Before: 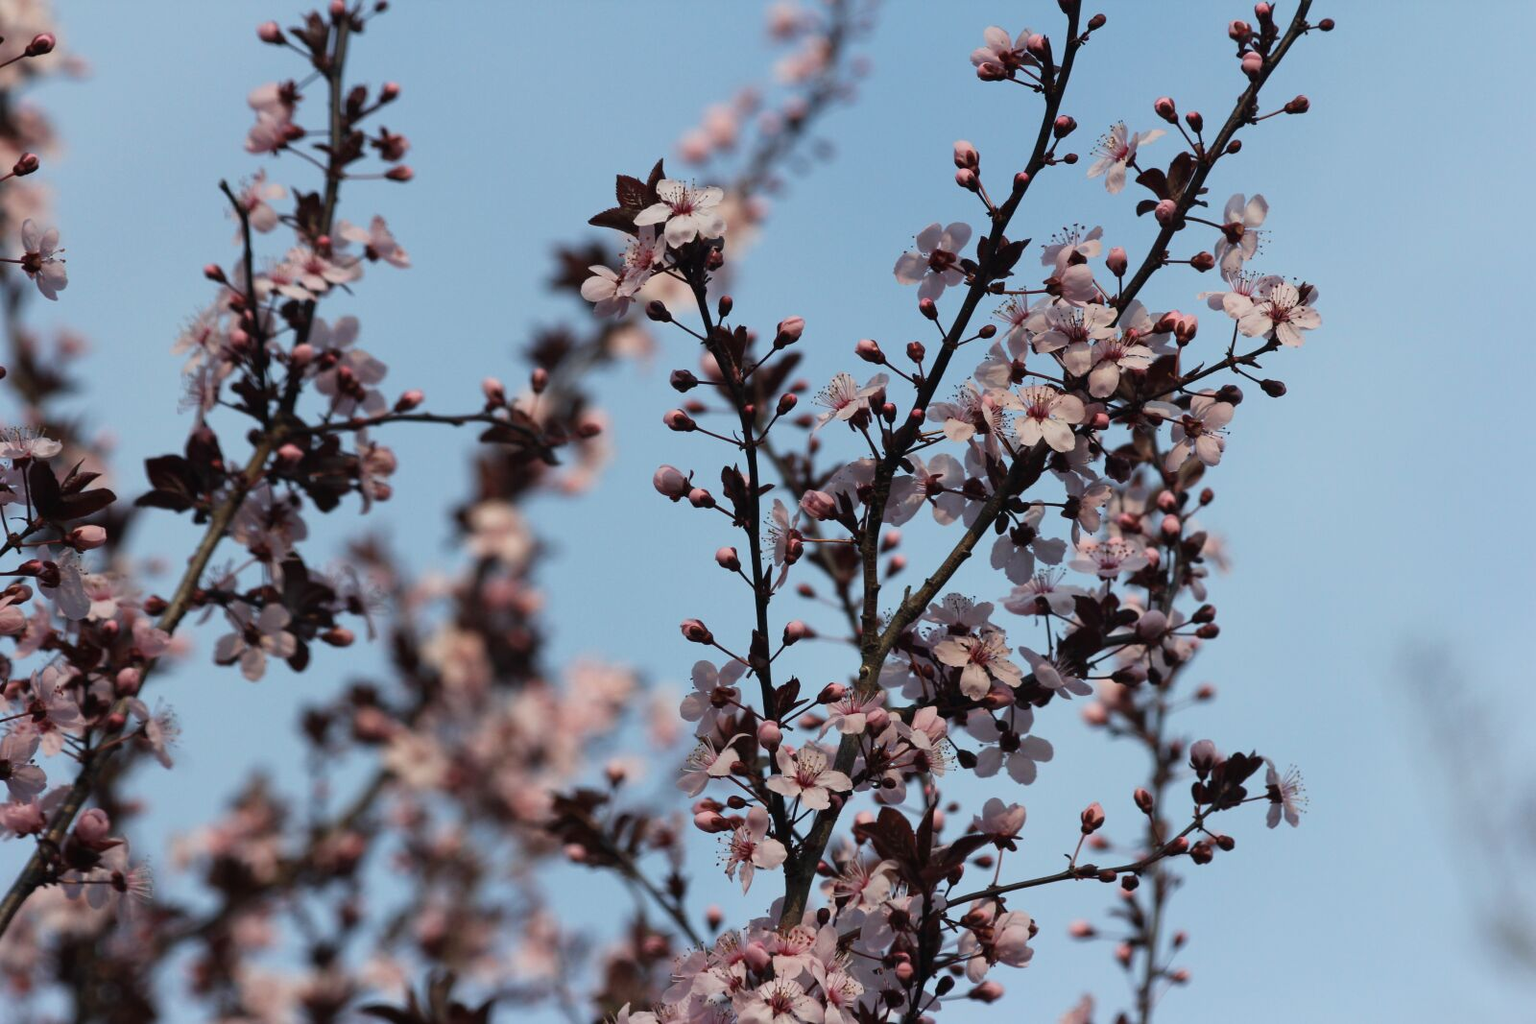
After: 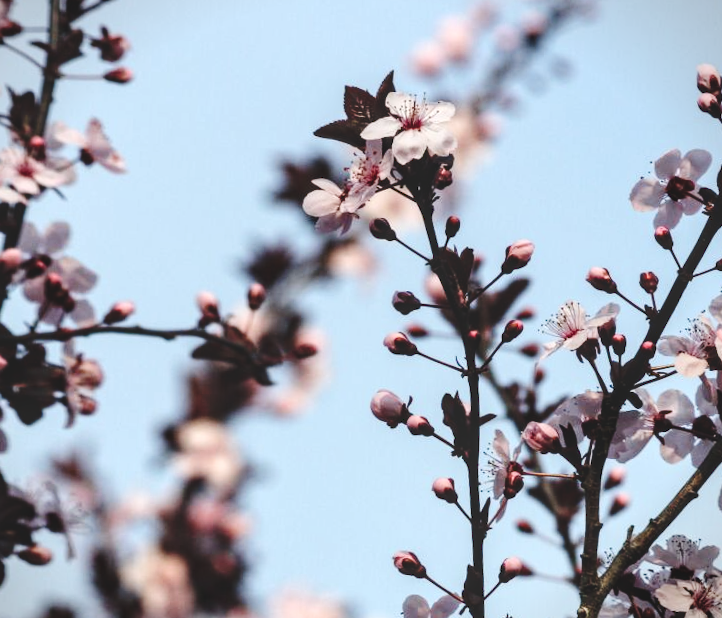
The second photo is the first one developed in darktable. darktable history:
crop: left 20.248%, top 10.86%, right 35.675%, bottom 34.321%
tone equalizer: -8 EV -0.417 EV, -7 EV -0.389 EV, -6 EV -0.333 EV, -5 EV -0.222 EV, -3 EV 0.222 EV, -2 EV 0.333 EV, -1 EV 0.389 EV, +0 EV 0.417 EV, edges refinement/feathering 500, mask exposure compensation -1.57 EV, preserve details no
tone curve: curves: ch0 [(0, 0) (0.003, 0.112) (0.011, 0.115) (0.025, 0.111) (0.044, 0.114) (0.069, 0.126) (0.1, 0.144) (0.136, 0.164) (0.177, 0.196) (0.224, 0.249) (0.277, 0.316) (0.335, 0.401) (0.399, 0.487) (0.468, 0.571) (0.543, 0.647) (0.623, 0.728) (0.709, 0.795) (0.801, 0.866) (0.898, 0.933) (1, 1)], preserve colors none
local contrast: on, module defaults
vignetting: fall-off start 100%, fall-off radius 64.94%, automatic ratio true, unbound false
exposure: exposure 0.376 EV, compensate highlight preservation false
rotate and perspective: rotation 2.27°, automatic cropping off
